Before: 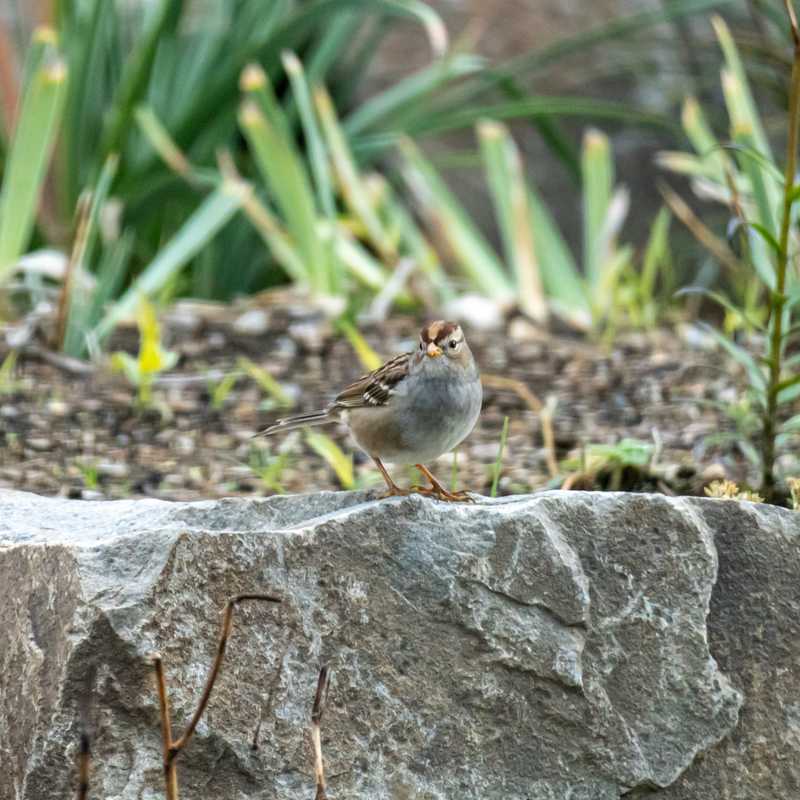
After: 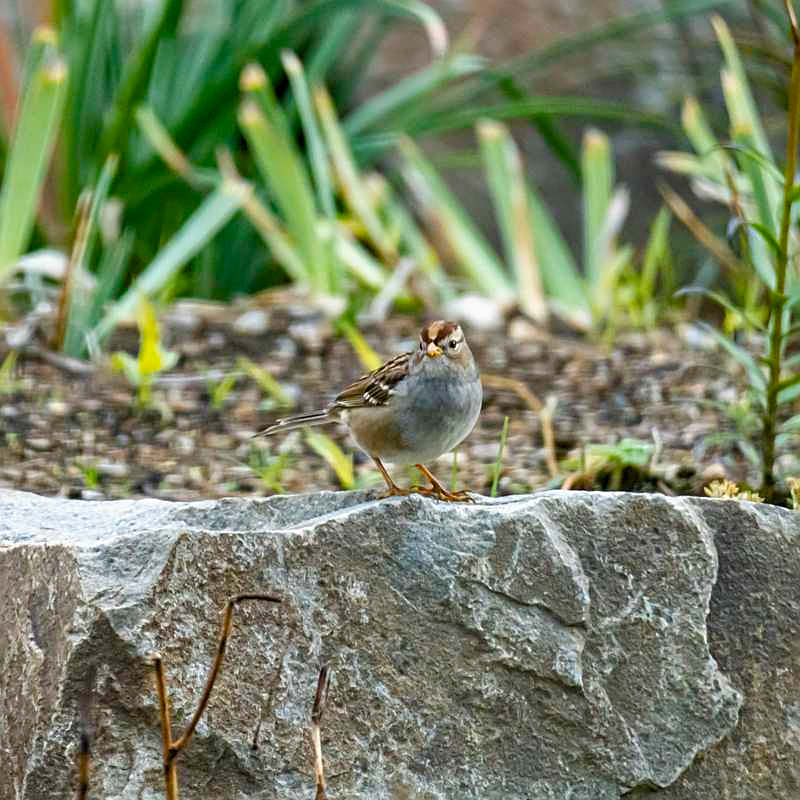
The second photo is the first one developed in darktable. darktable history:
sharpen: on, module defaults
color balance rgb: perceptual saturation grading › global saturation 35%, perceptual saturation grading › highlights -25%, perceptual saturation grading › shadows 50%
shadows and highlights: shadows 43.71, white point adjustment -1.46, soften with gaussian
